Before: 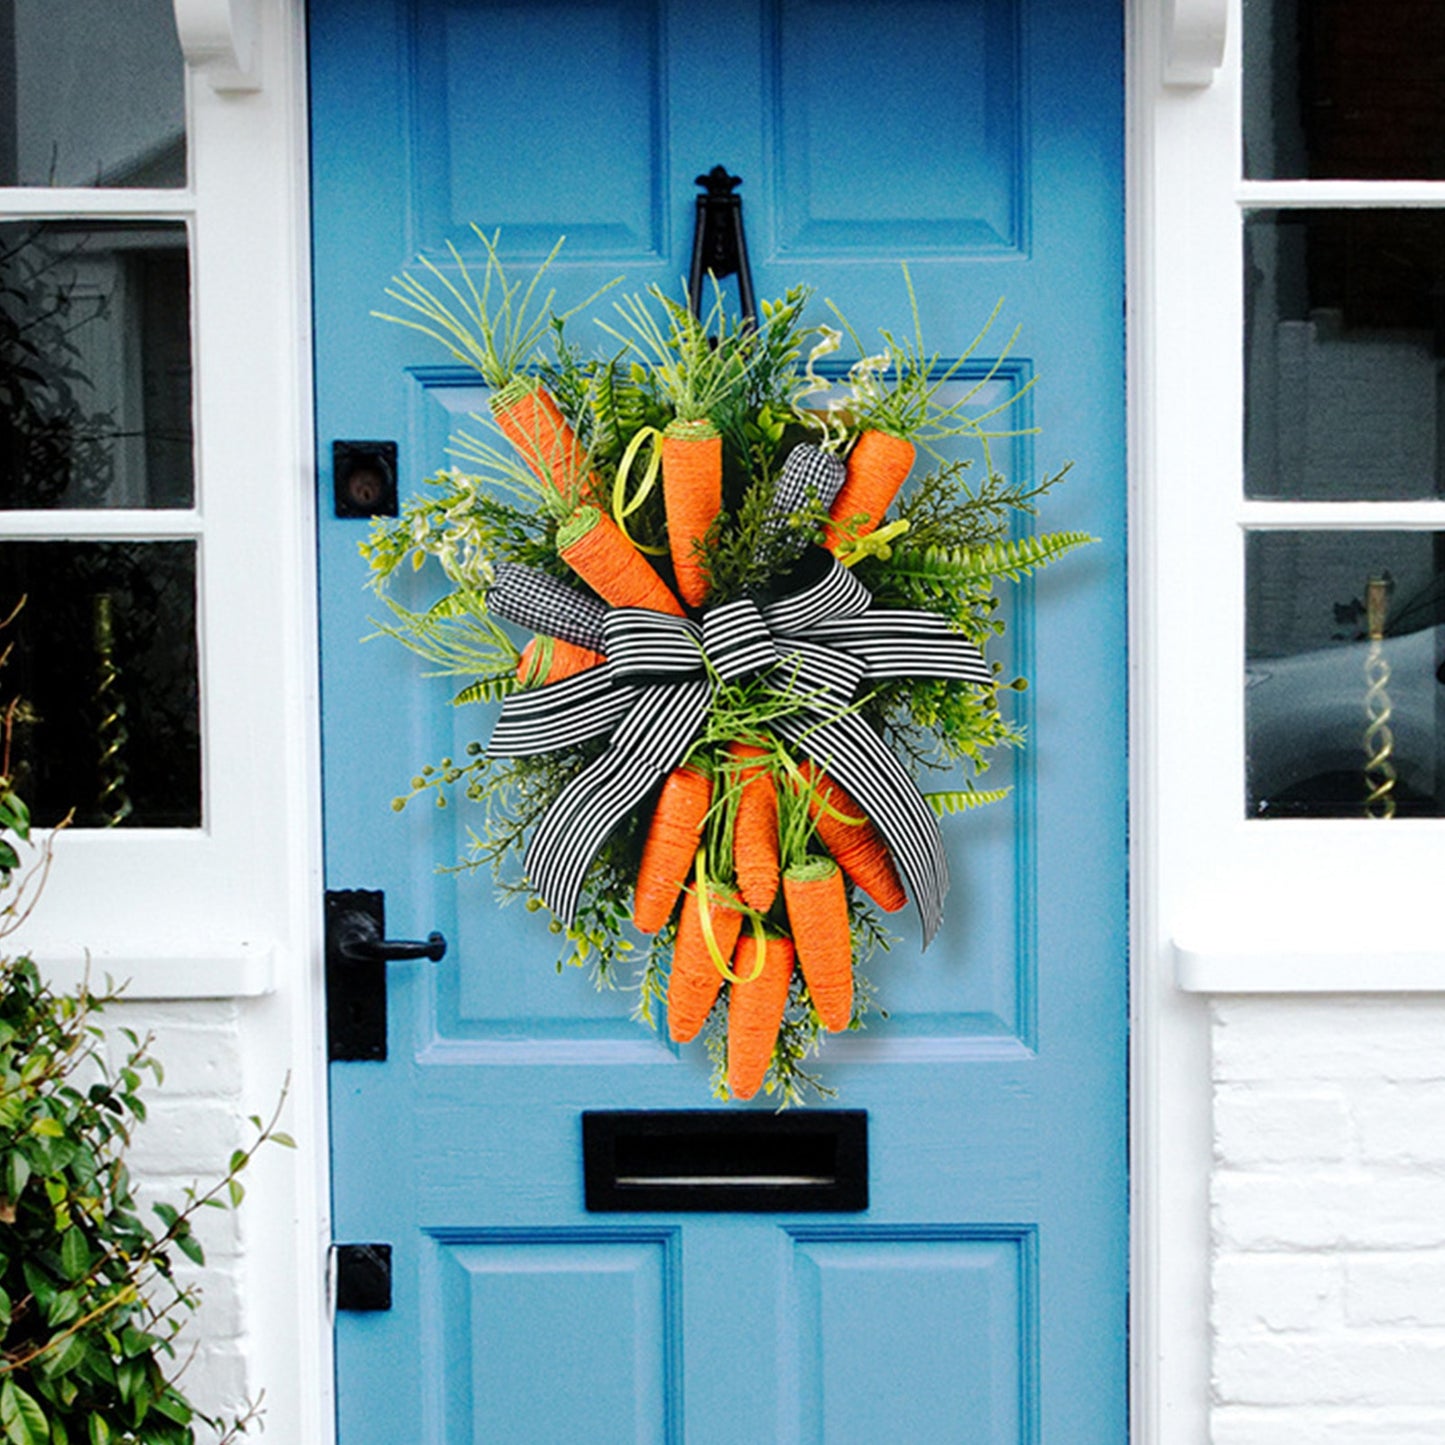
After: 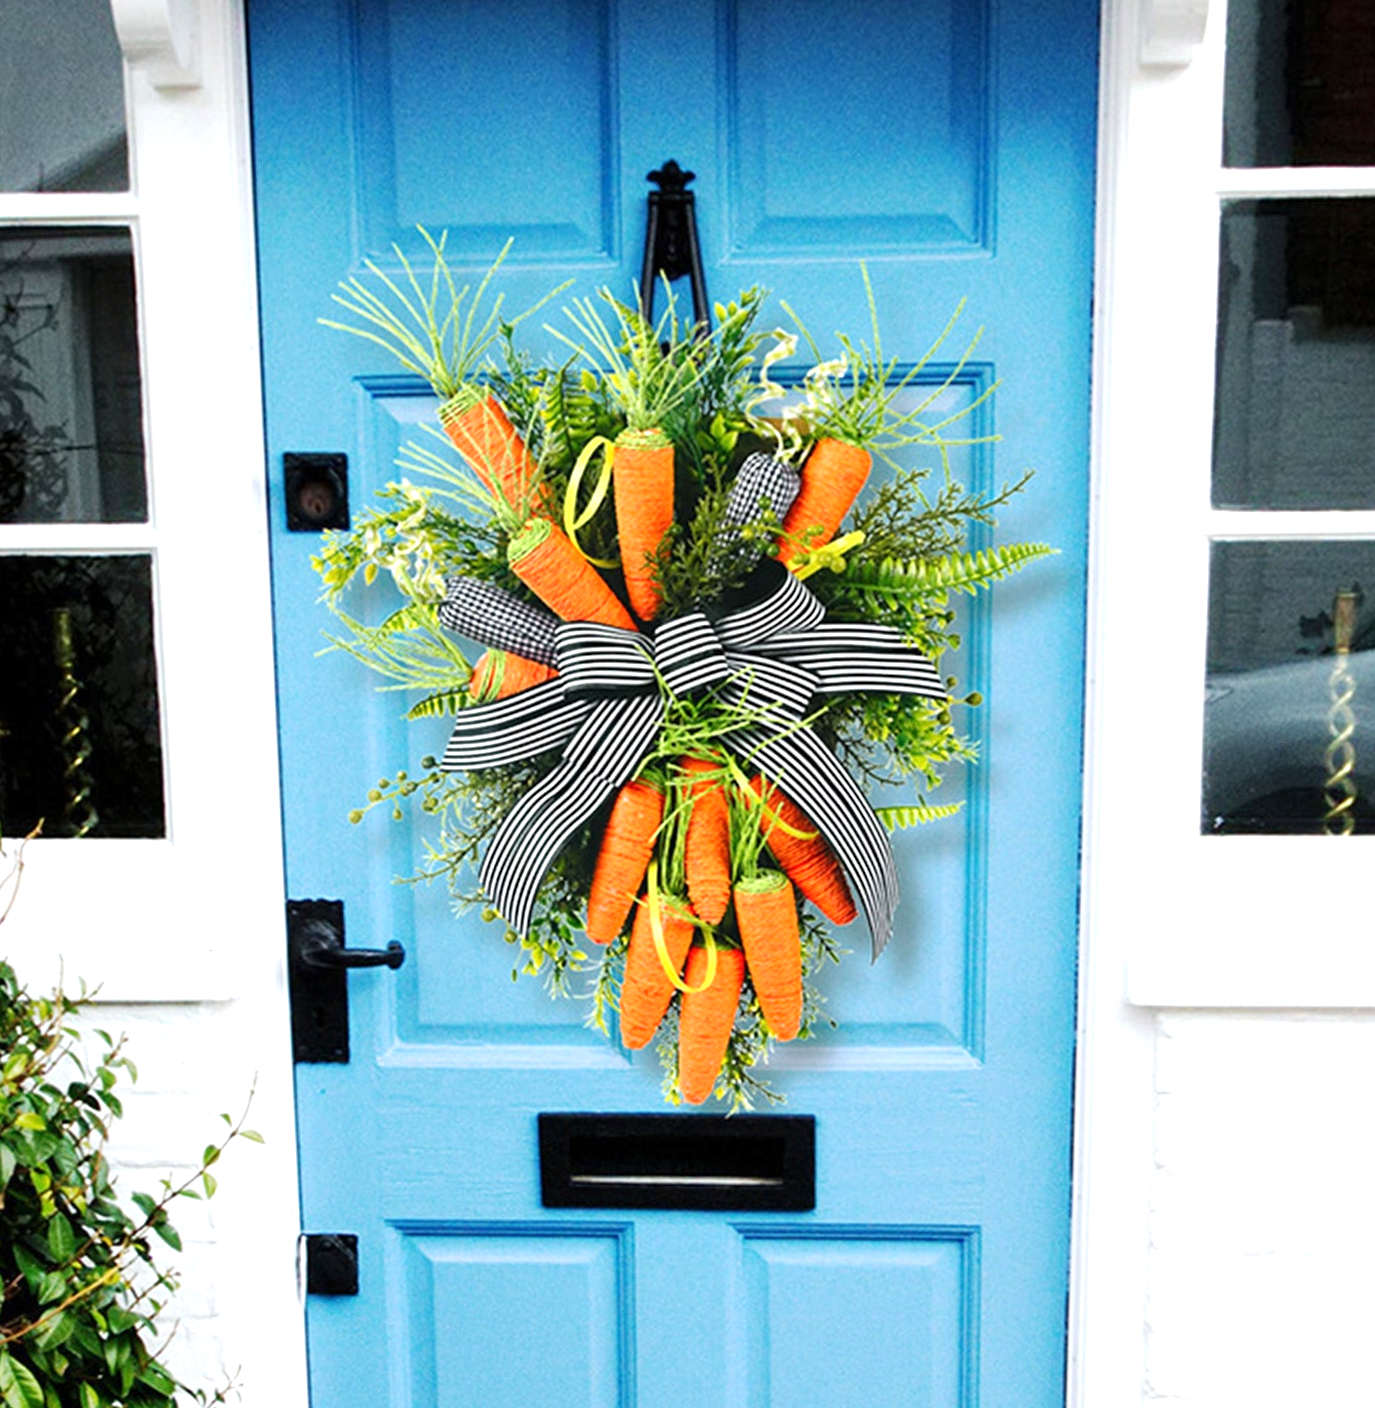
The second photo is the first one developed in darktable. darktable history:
tone equalizer: on, module defaults
rotate and perspective: rotation 0.074°, lens shift (vertical) 0.096, lens shift (horizontal) -0.041, crop left 0.043, crop right 0.952, crop top 0.024, crop bottom 0.979
exposure: exposure 0.6 EV, compensate highlight preservation false
